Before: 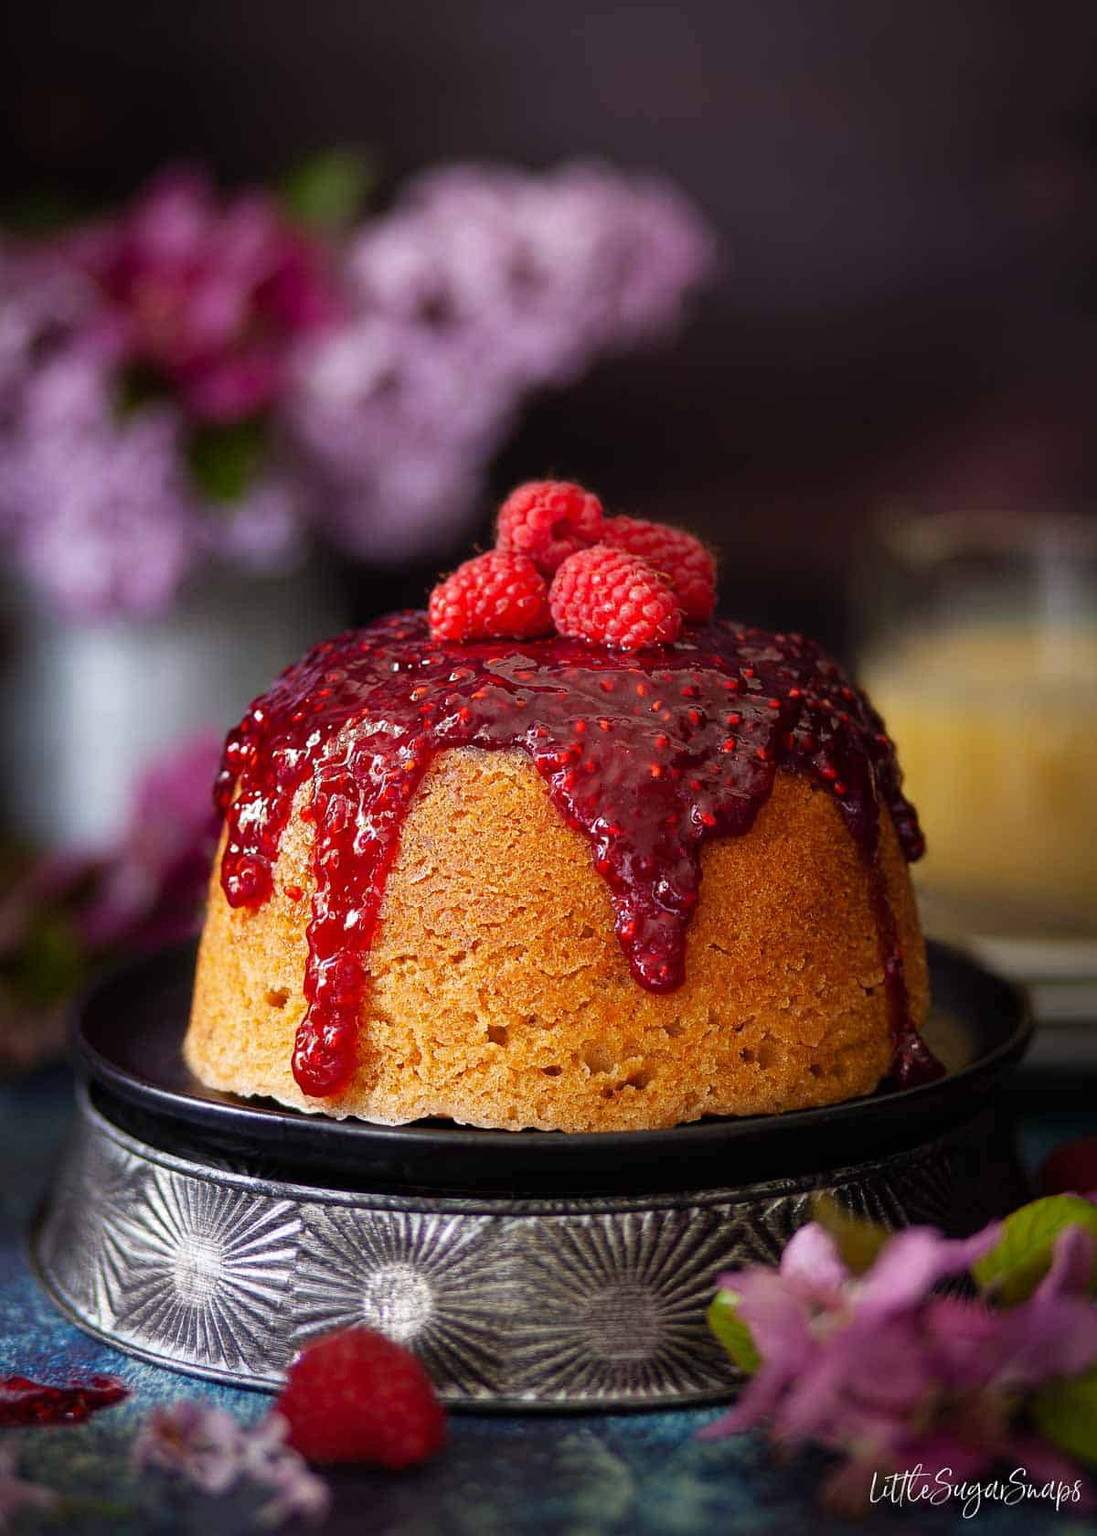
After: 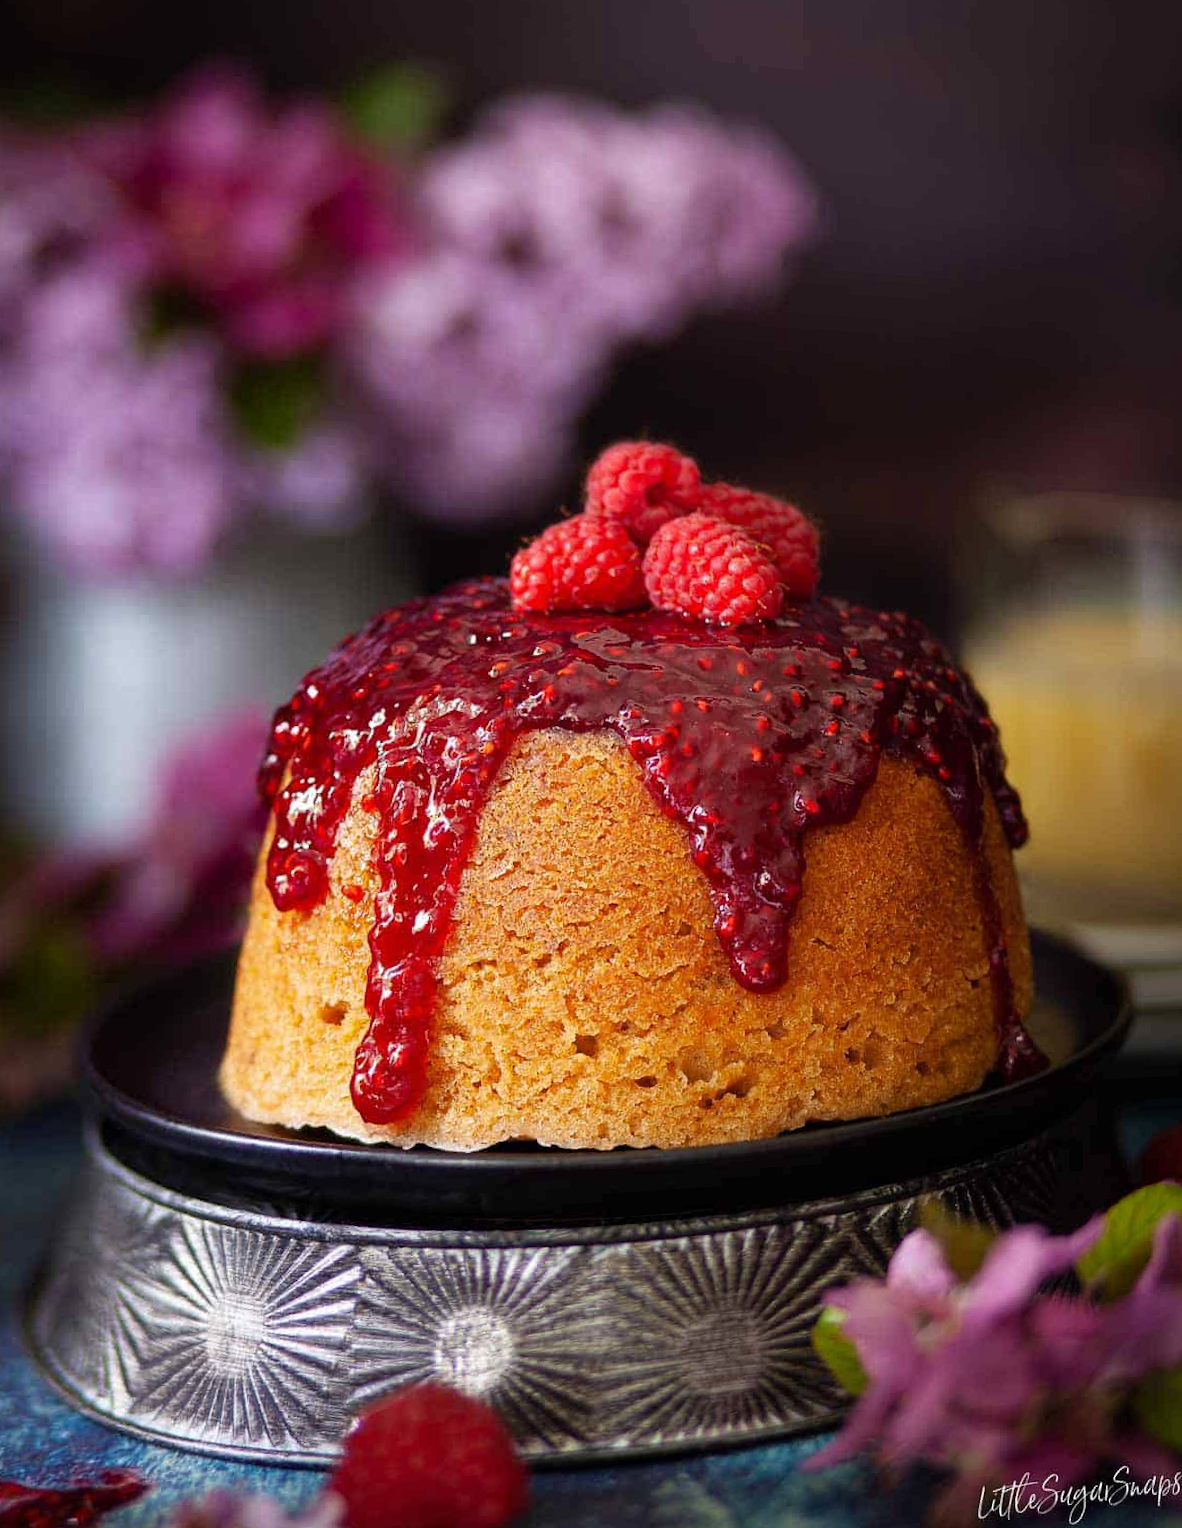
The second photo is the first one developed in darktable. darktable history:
velvia: strength 9.25%
rotate and perspective: rotation -0.013°, lens shift (vertical) -0.027, lens shift (horizontal) 0.178, crop left 0.016, crop right 0.989, crop top 0.082, crop bottom 0.918
